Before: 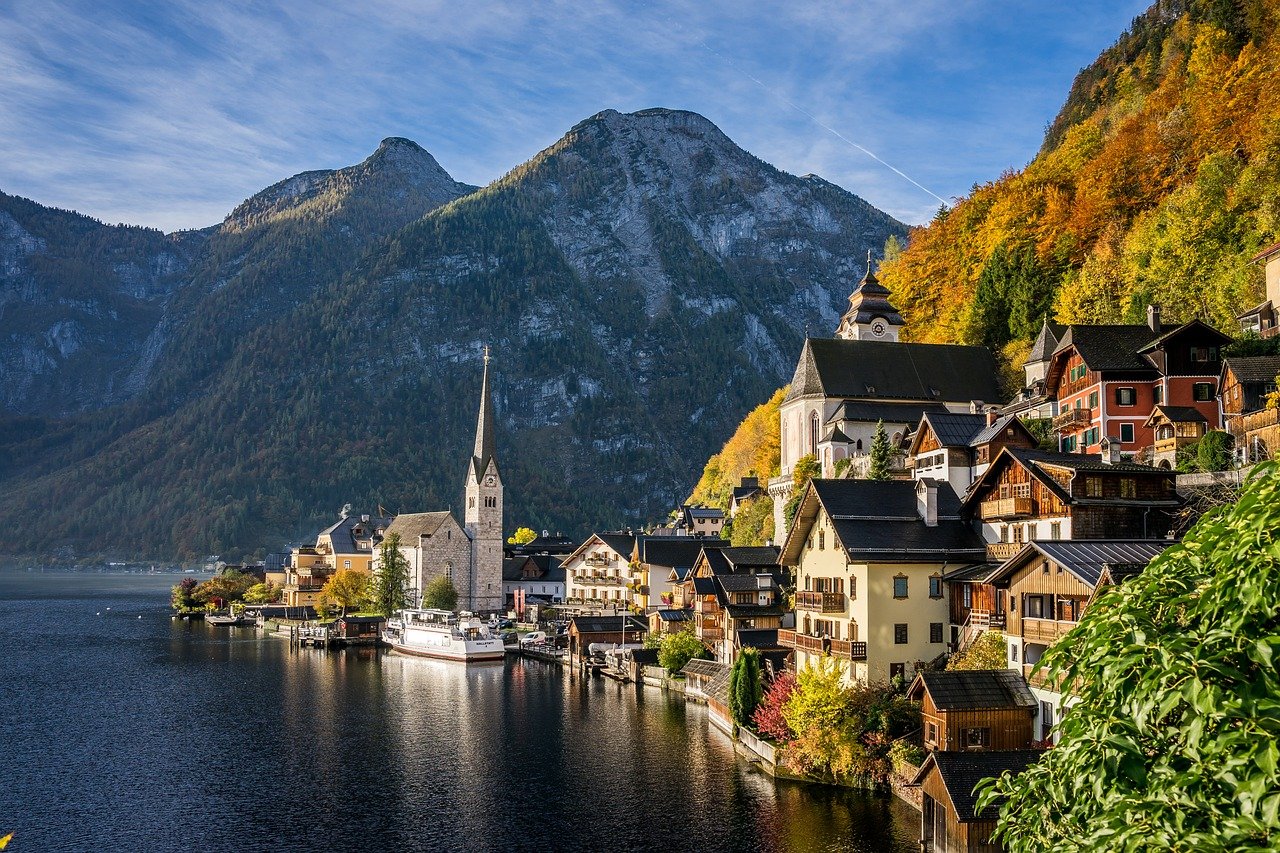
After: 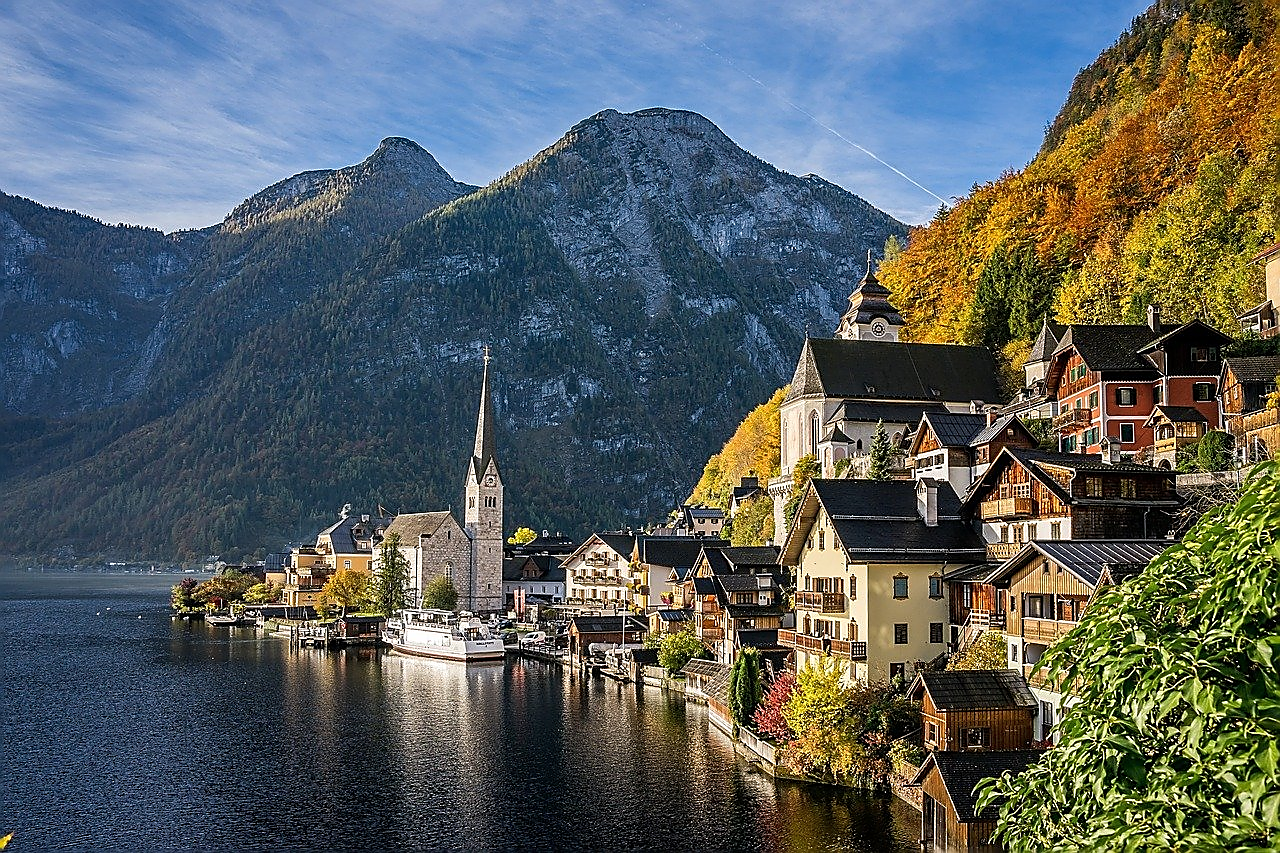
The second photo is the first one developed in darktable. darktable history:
sharpen: radius 1.426, amount 1.236, threshold 0.835
